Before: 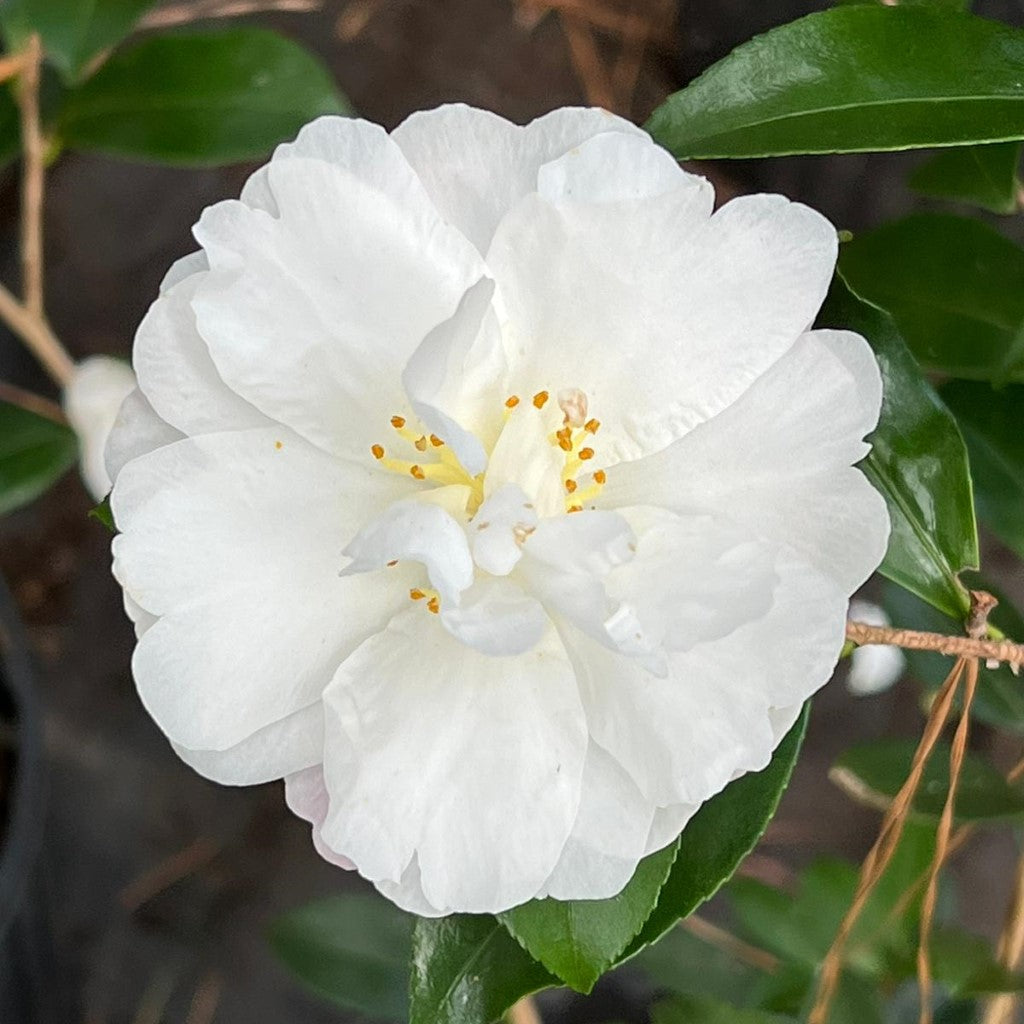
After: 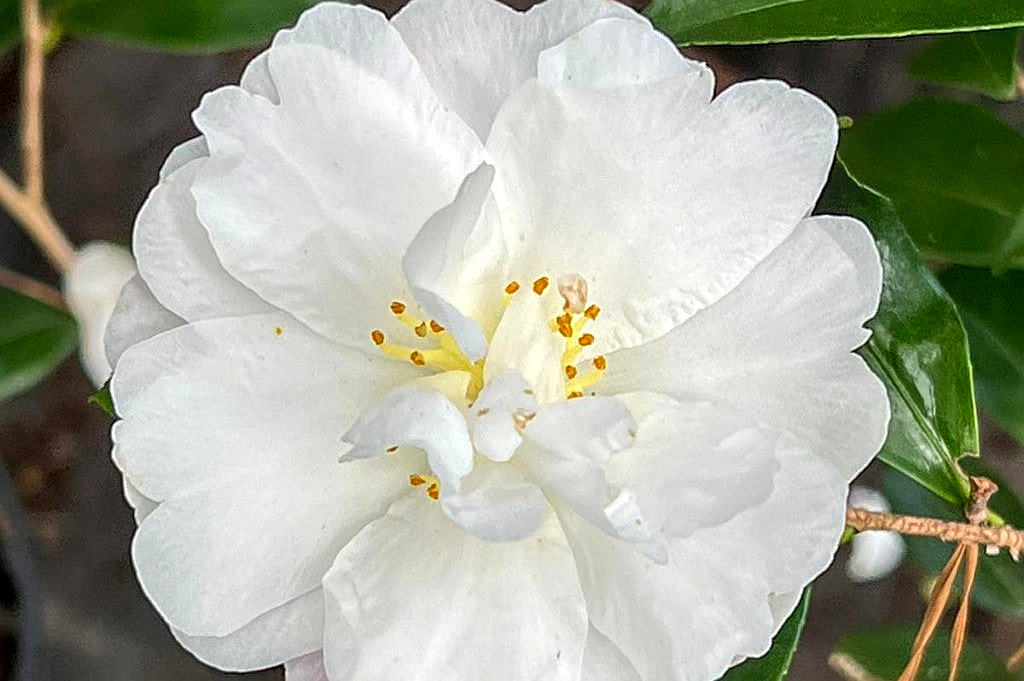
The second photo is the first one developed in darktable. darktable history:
crop: top 11.135%, bottom 22.319%
color zones: curves: ch1 [(0.25, 0.61) (0.75, 0.248)]
sharpen: on, module defaults
local contrast: highlights 62%, detail 143%, midtone range 0.432
